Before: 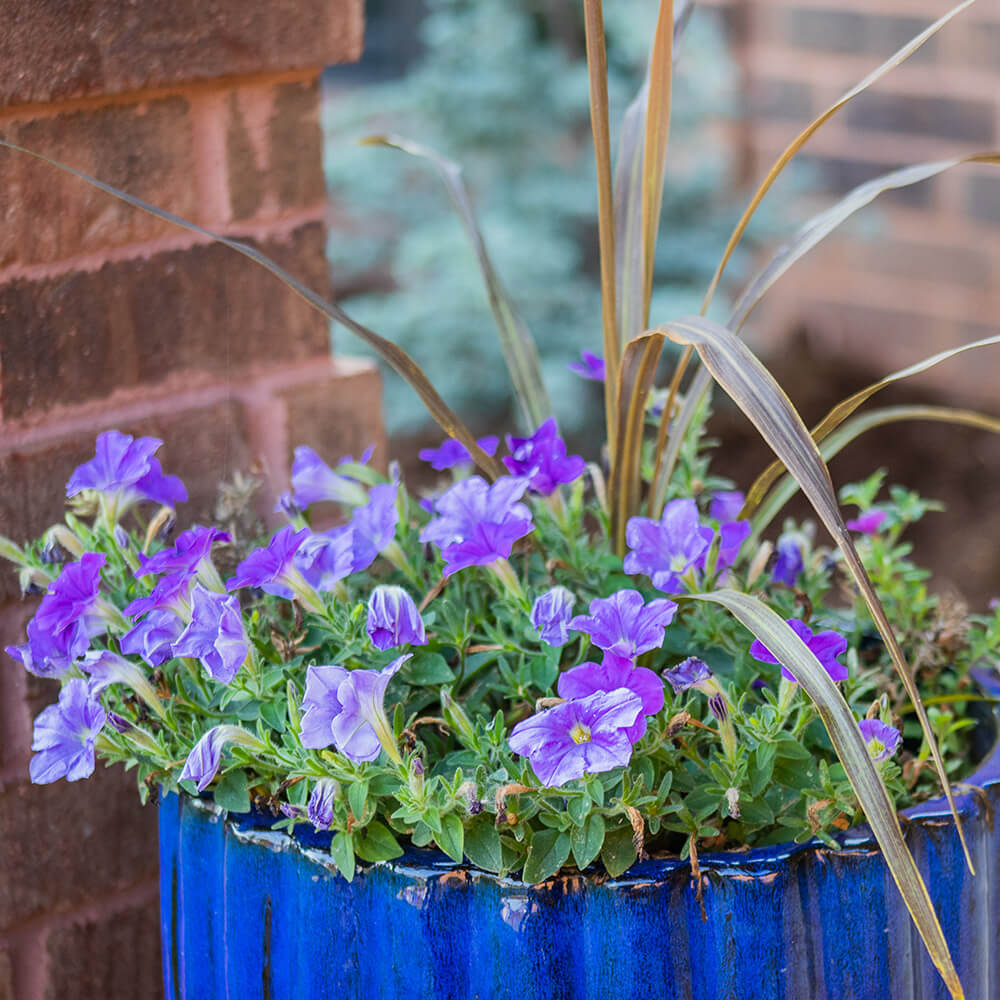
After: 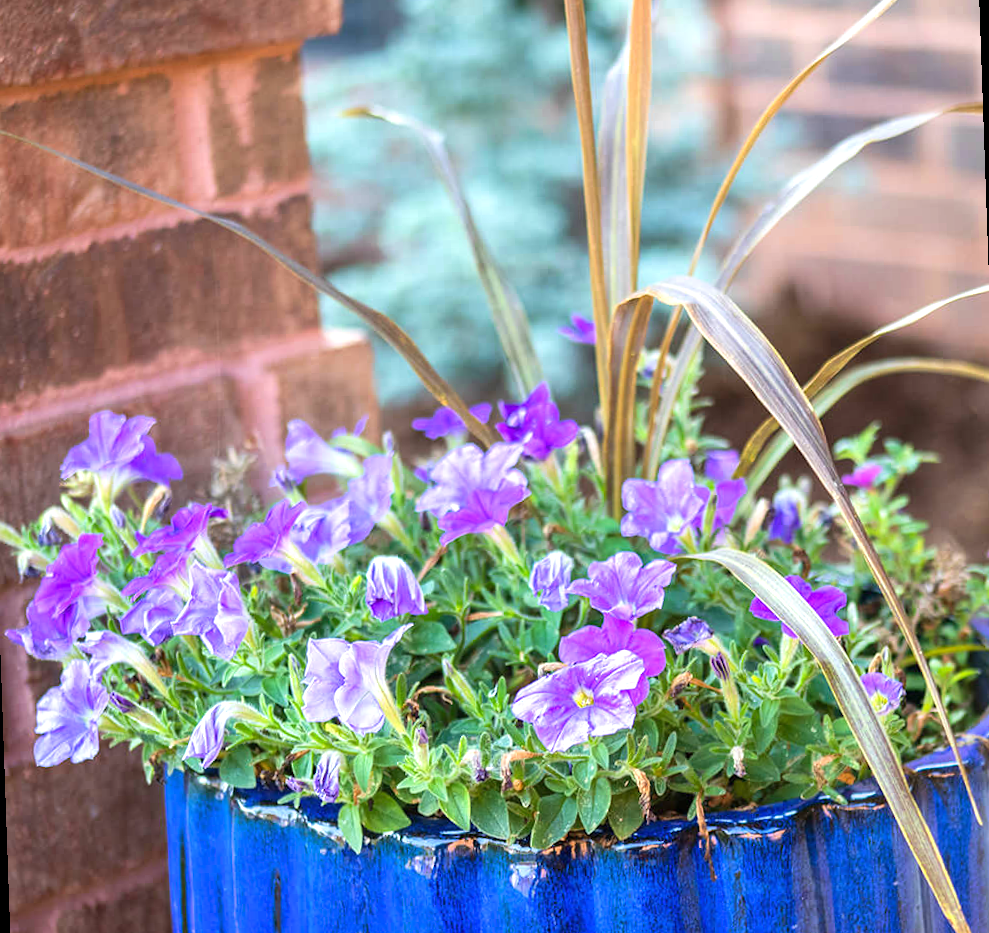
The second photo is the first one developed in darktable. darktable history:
rotate and perspective: rotation -2°, crop left 0.022, crop right 0.978, crop top 0.049, crop bottom 0.951
velvia: strength 10%
exposure: exposure 0.77 EV, compensate highlight preservation false
